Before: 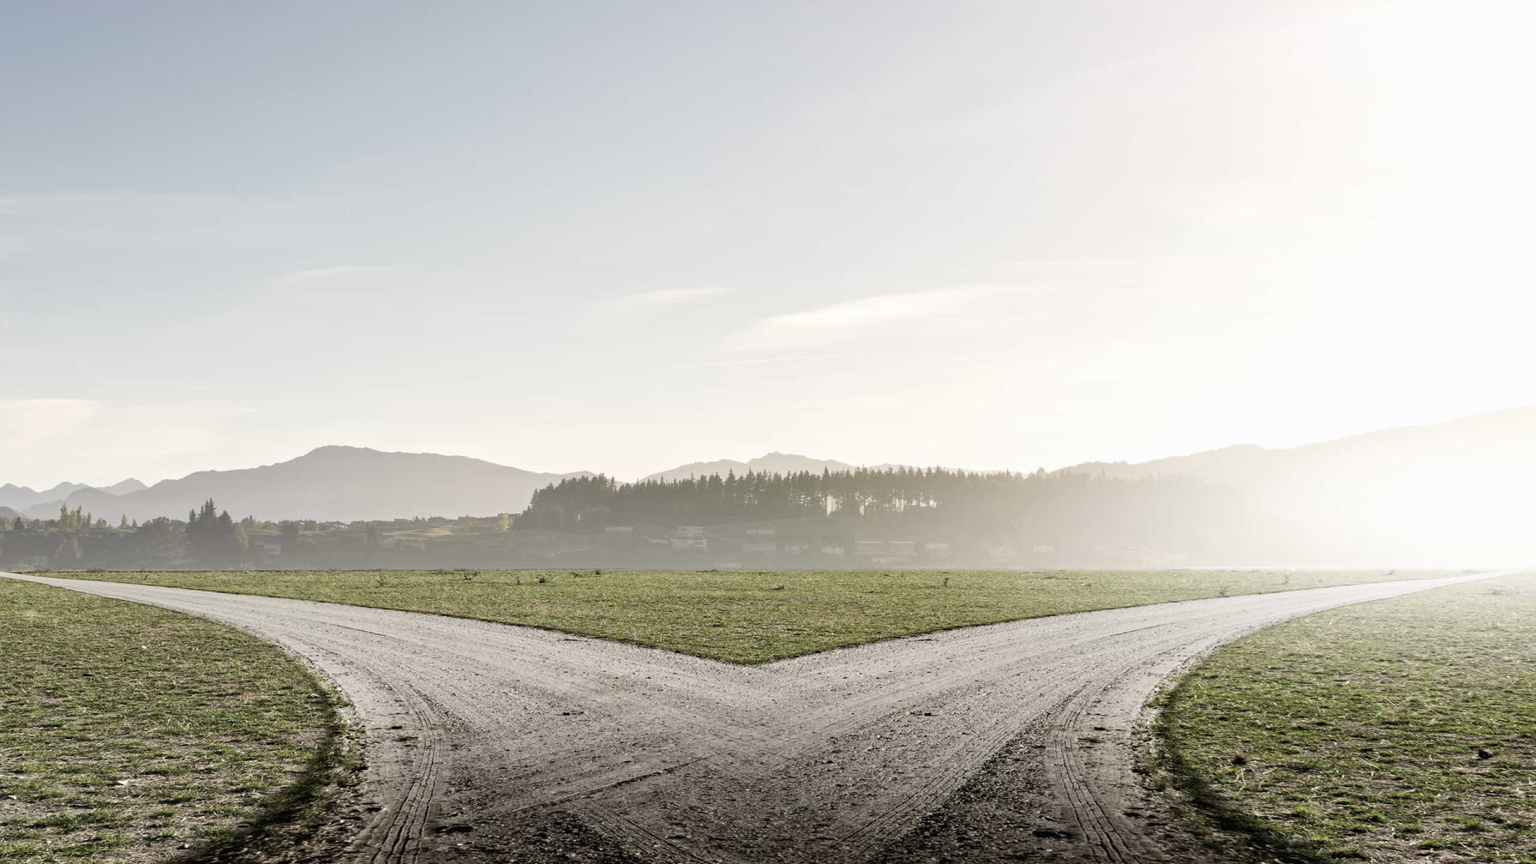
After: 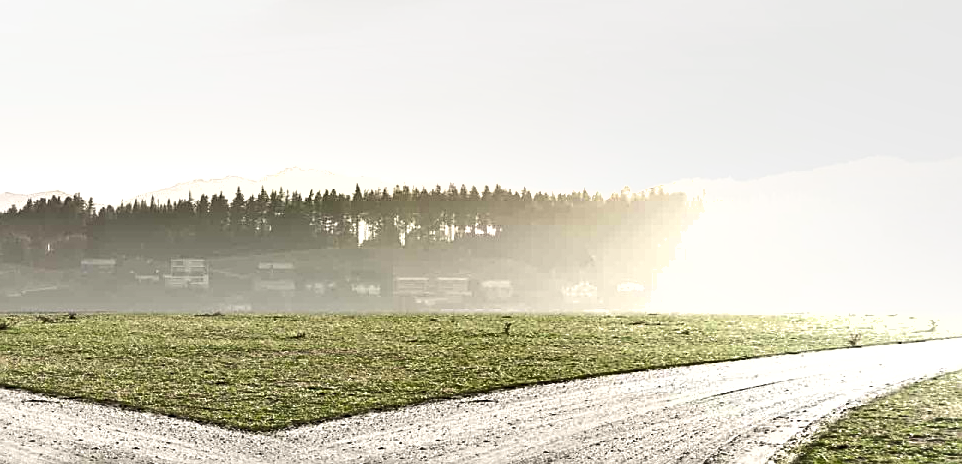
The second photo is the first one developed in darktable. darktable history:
crop: left 35.204%, top 36.999%, right 14.663%, bottom 20.006%
tone equalizer: -8 EV -0.75 EV, -7 EV -0.706 EV, -6 EV -0.624 EV, -5 EV -0.372 EV, -3 EV 0.368 EV, -2 EV 0.6 EV, -1 EV 0.697 EV, +0 EV 0.738 EV
sharpen: on, module defaults
shadows and highlights: soften with gaussian
